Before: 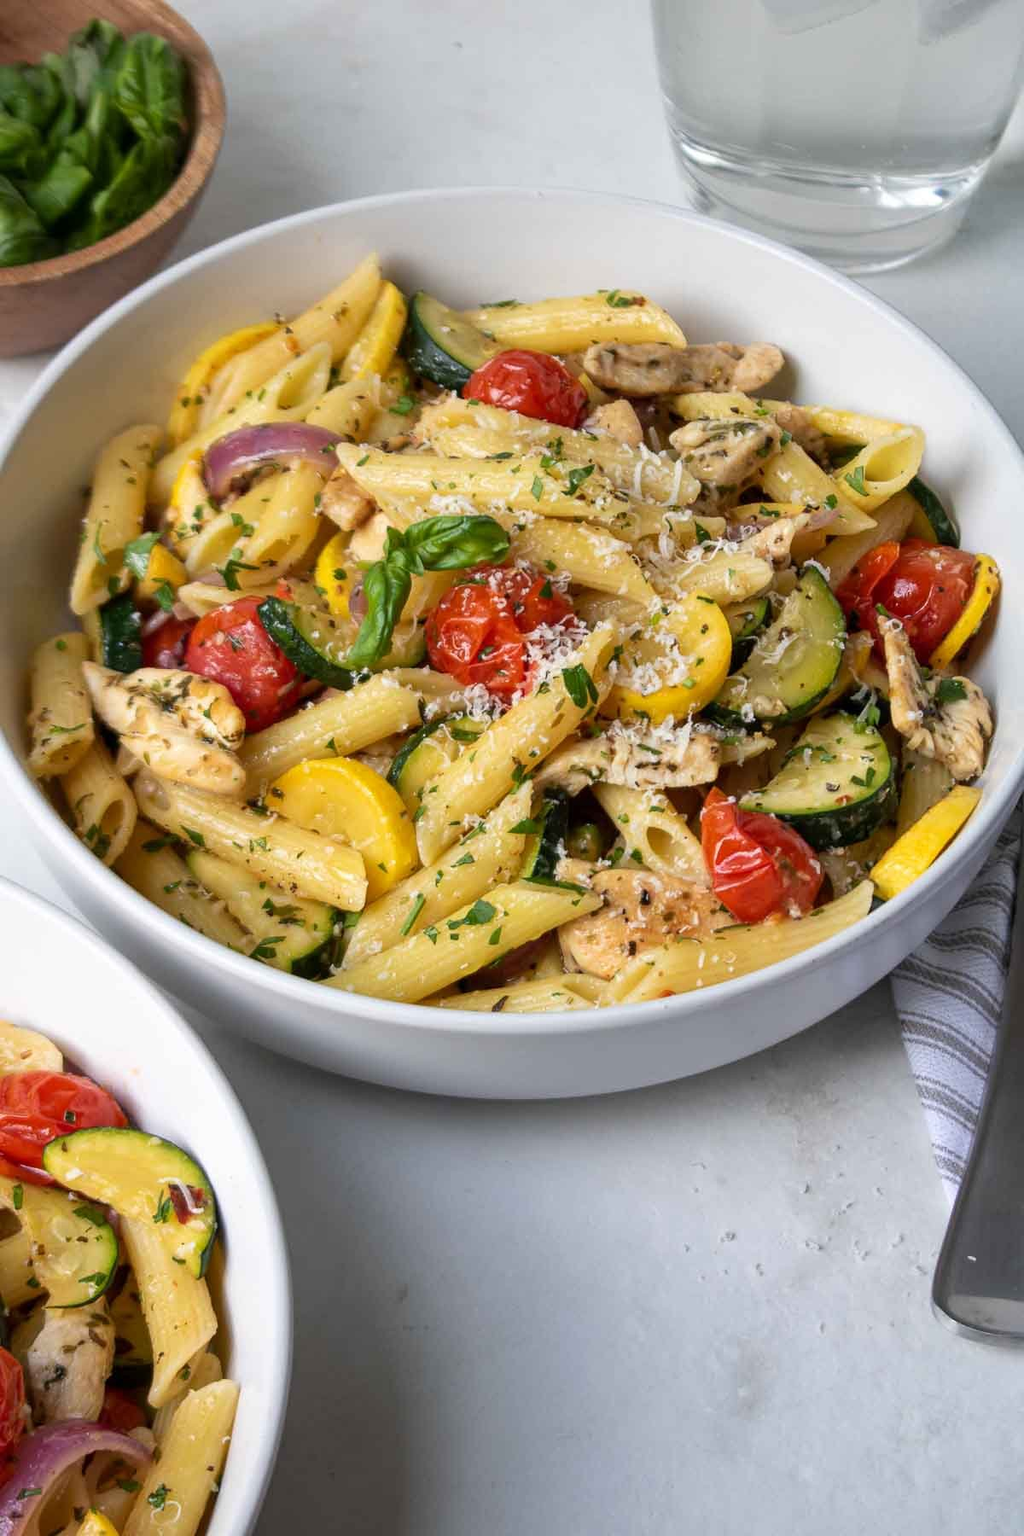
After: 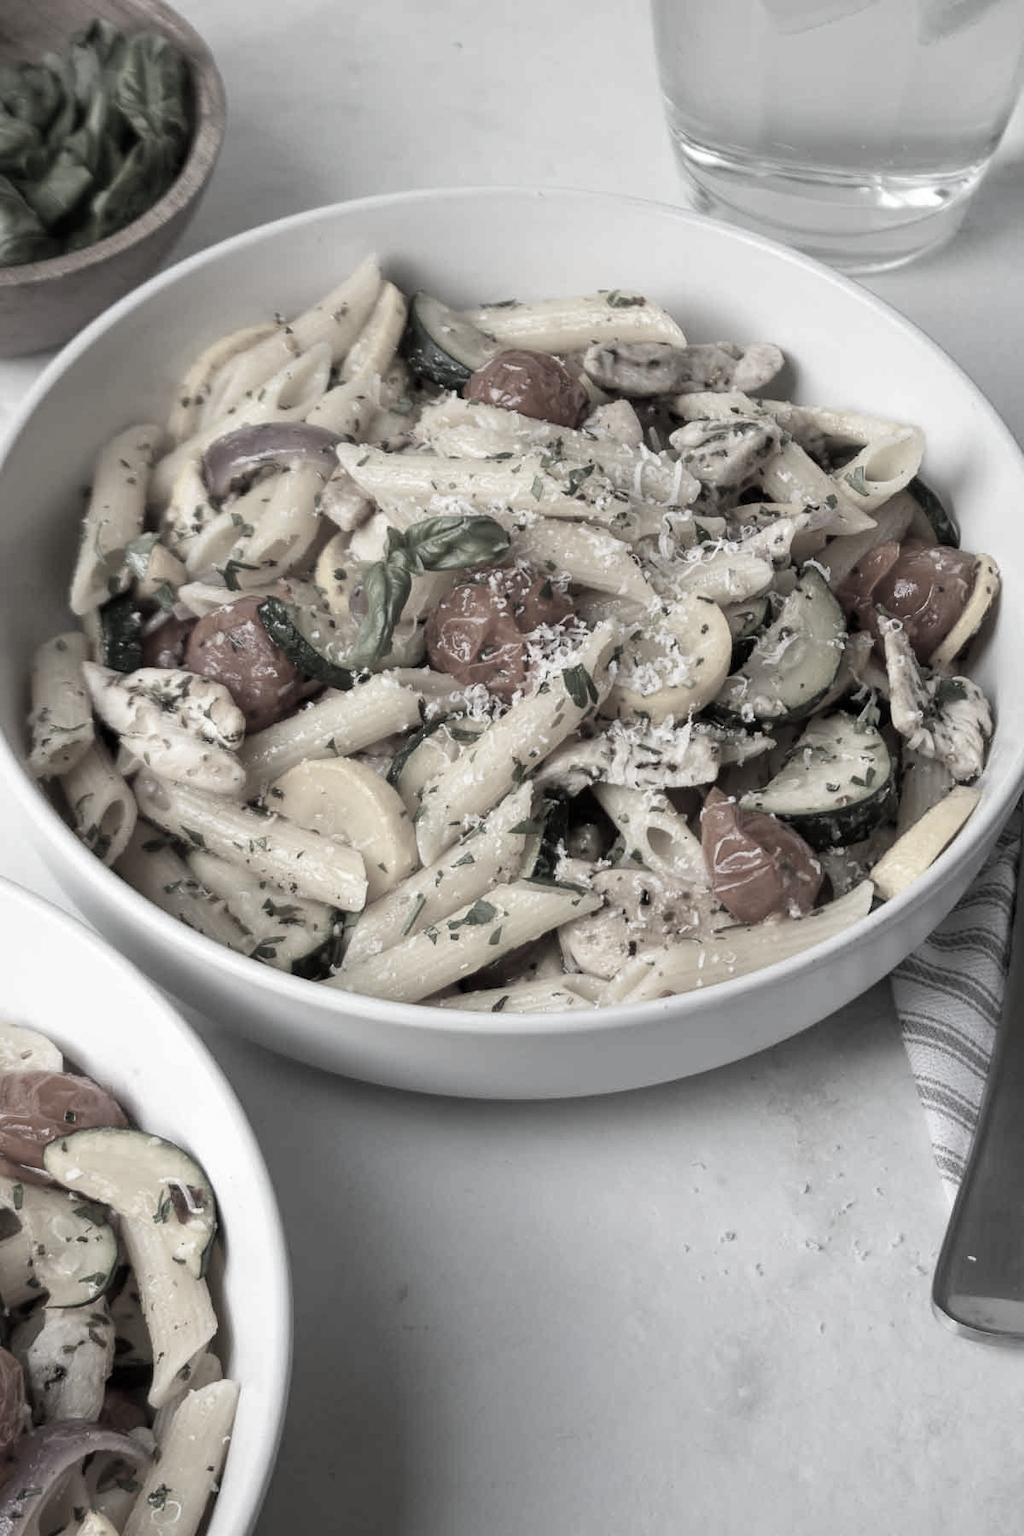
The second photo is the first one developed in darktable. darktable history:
color correction: highlights b* -0.048, saturation 0.15
